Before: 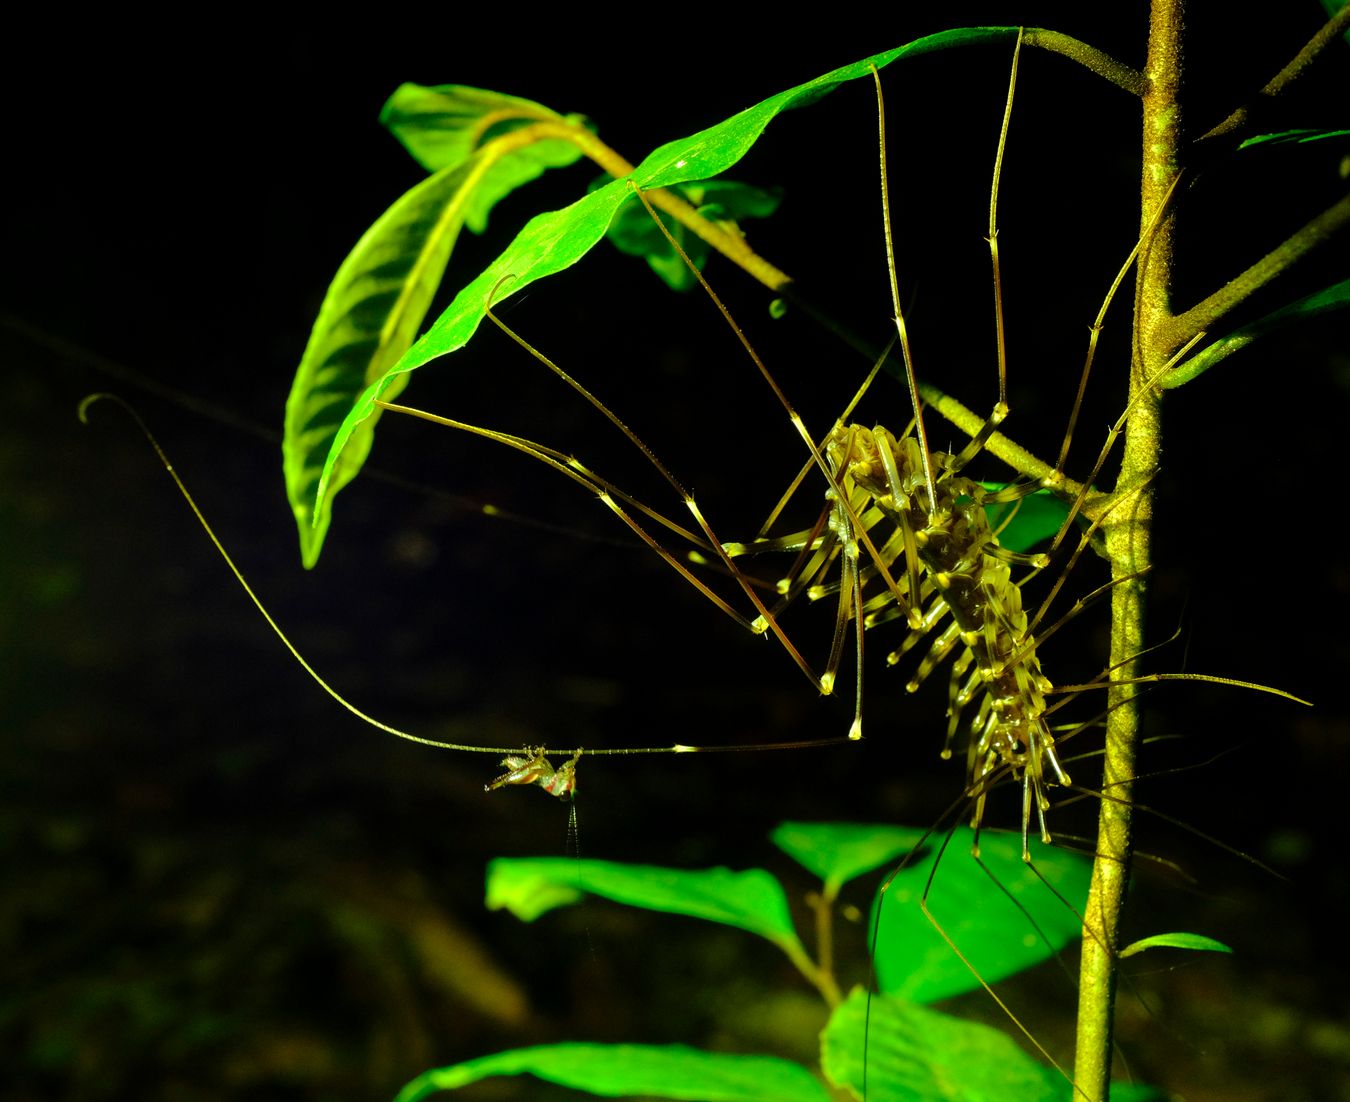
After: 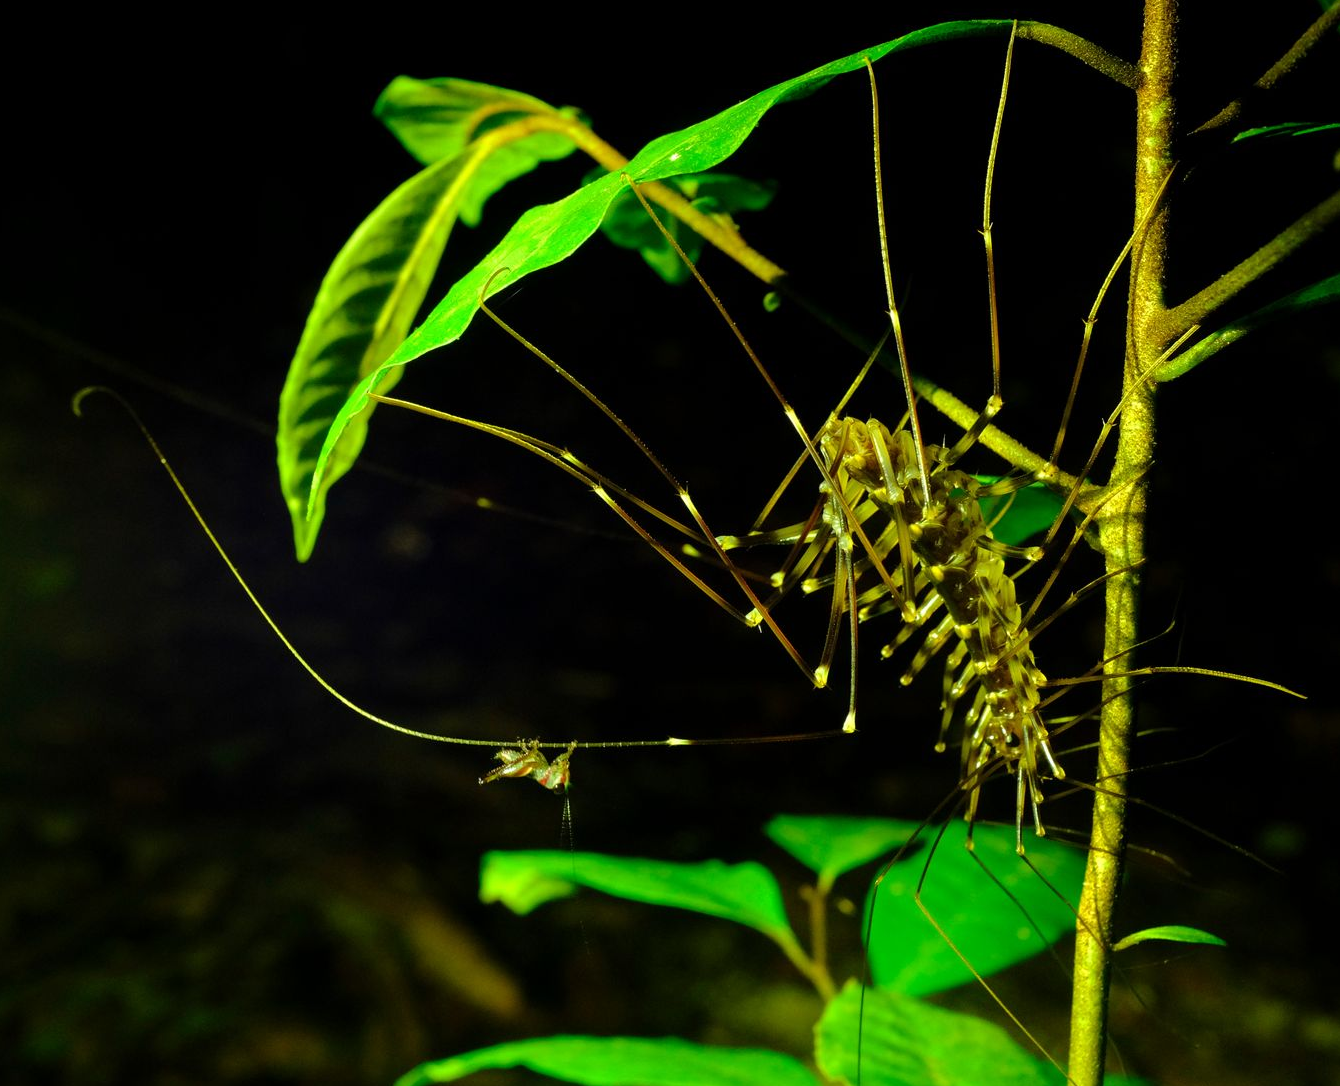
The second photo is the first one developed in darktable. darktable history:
crop: left 0.459%, top 0.701%, right 0.243%, bottom 0.669%
